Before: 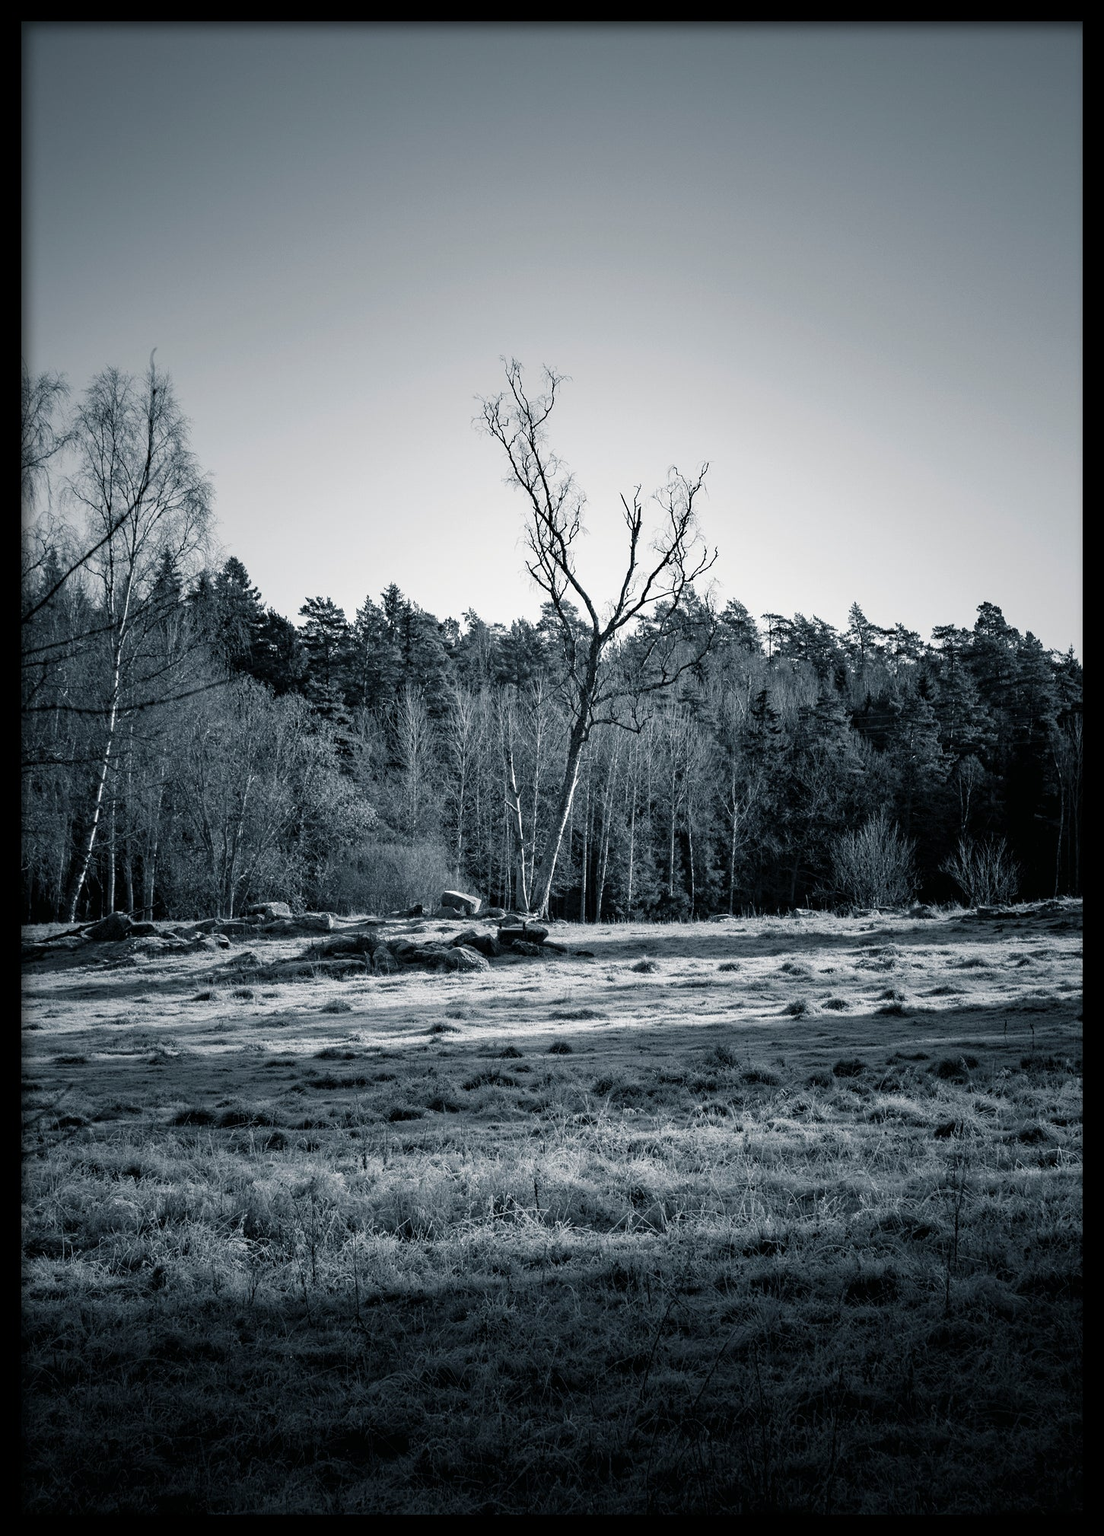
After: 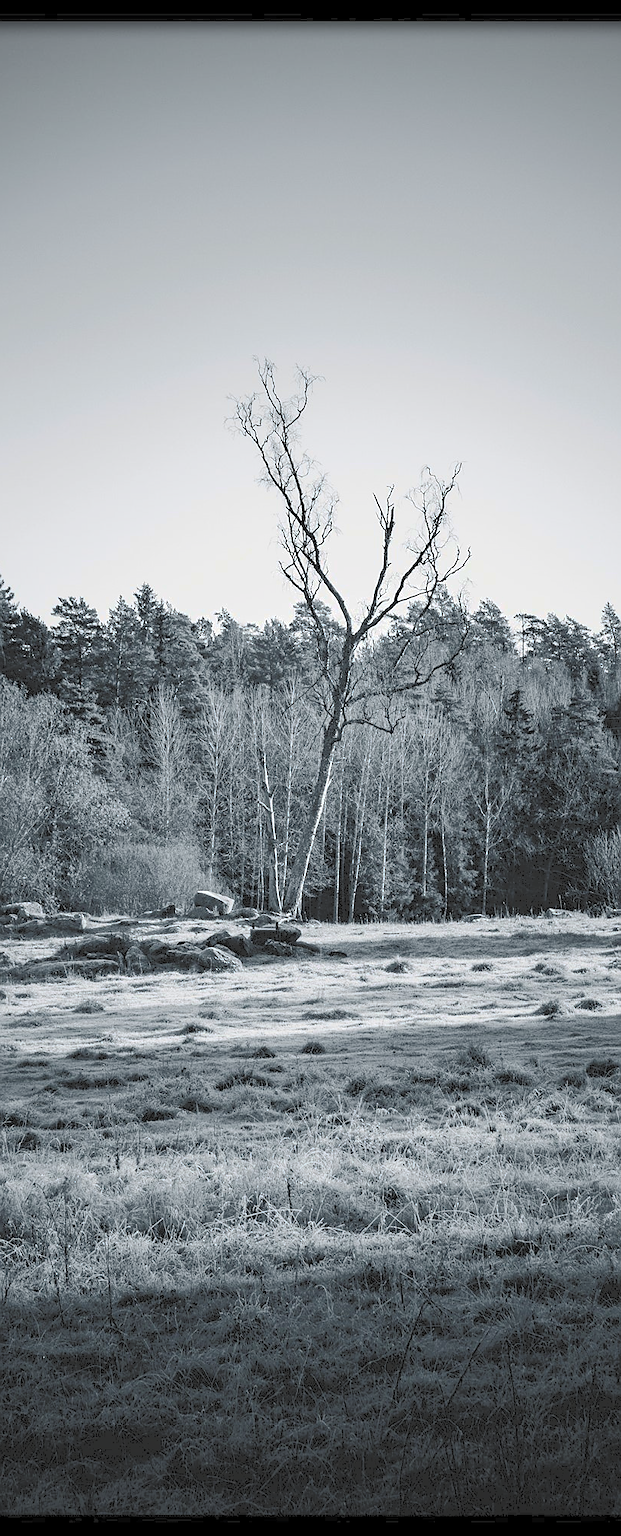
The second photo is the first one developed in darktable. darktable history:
sharpen: radius 0.97, amount 0.604
base curve: curves: ch0 [(0, 0) (0.826, 0.587) (1, 1)], preserve colors none
crop and rotate: left 22.427%, right 21.222%
tone curve: curves: ch0 [(0, 0) (0.003, 0.202) (0.011, 0.205) (0.025, 0.222) (0.044, 0.258) (0.069, 0.298) (0.1, 0.321) (0.136, 0.333) (0.177, 0.38) (0.224, 0.439) (0.277, 0.51) (0.335, 0.594) (0.399, 0.675) (0.468, 0.743) (0.543, 0.805) (0.623, 0.861) (0.709, 0.905) (0.801, 0.931) (0.898, 0.941) (1, 1)], color space Lab, independent channels, preserve colors none
vignetting: unbound false
